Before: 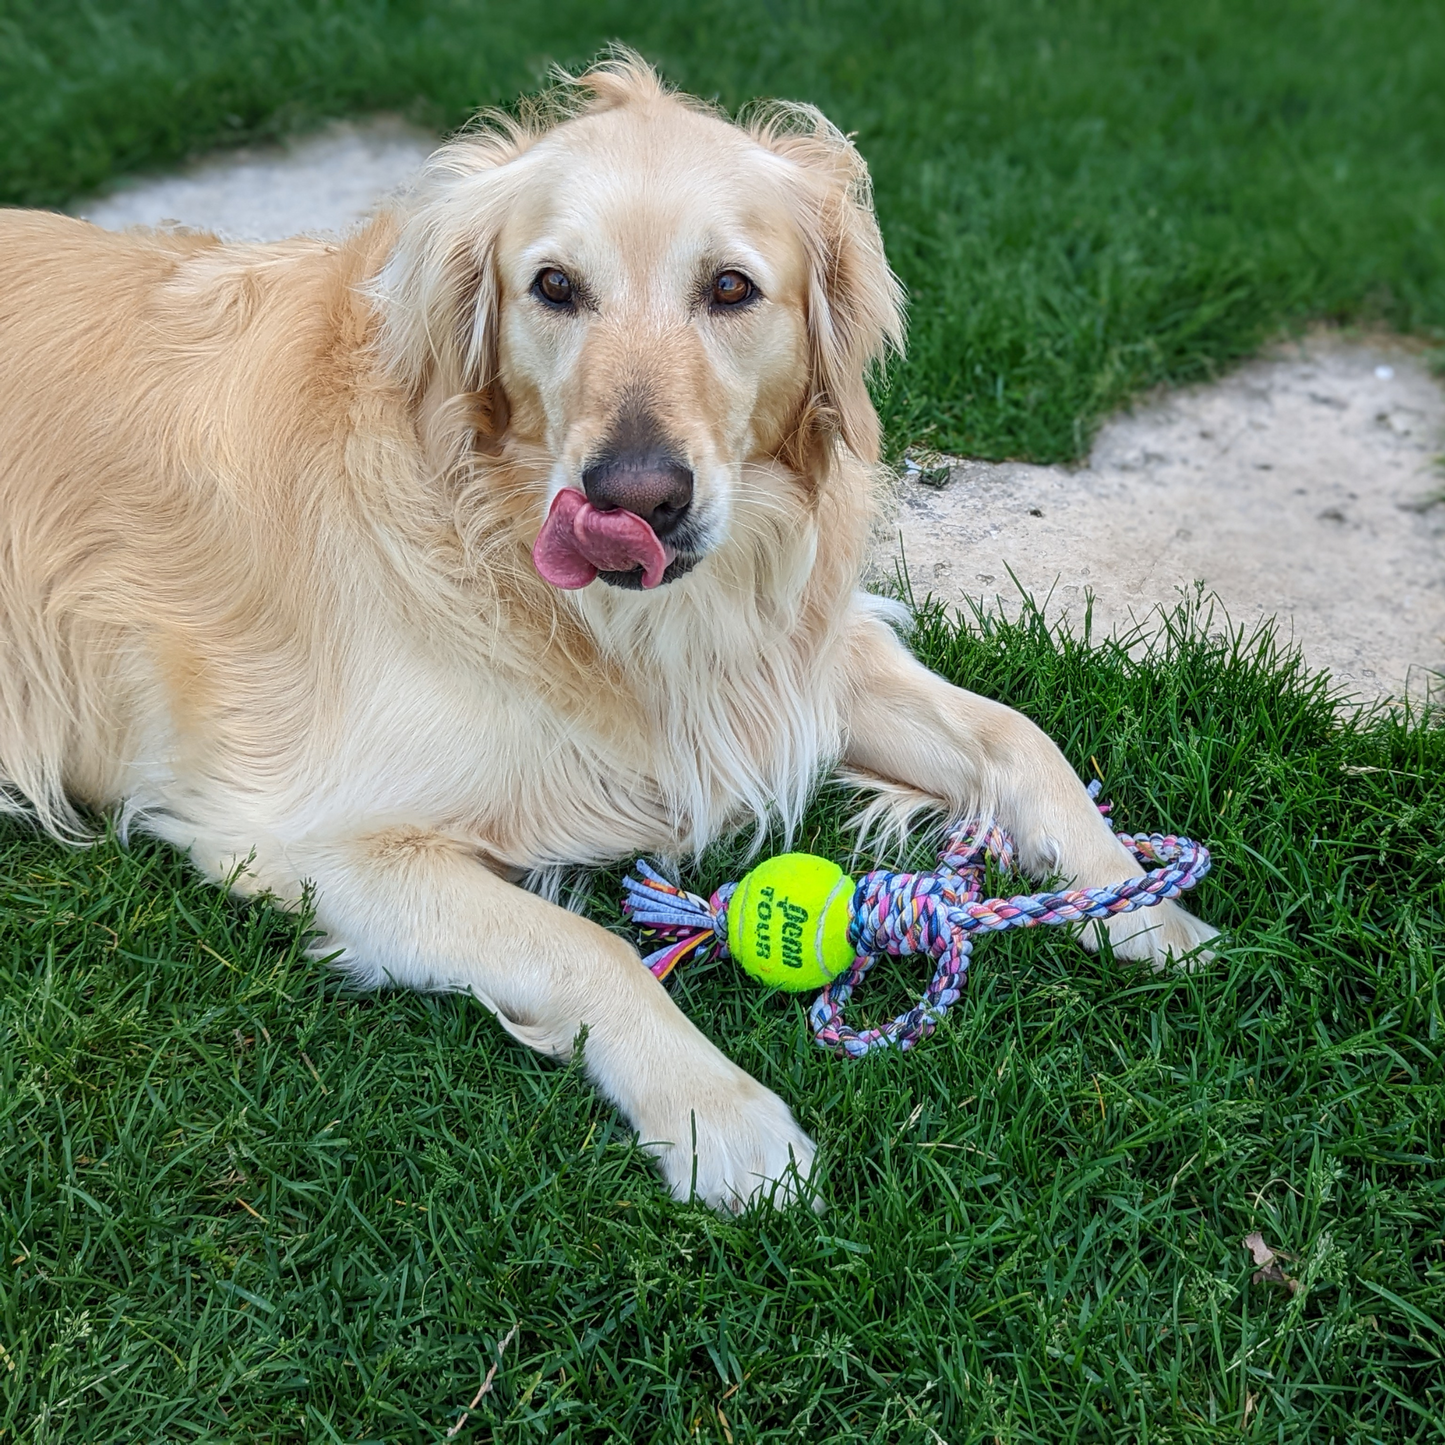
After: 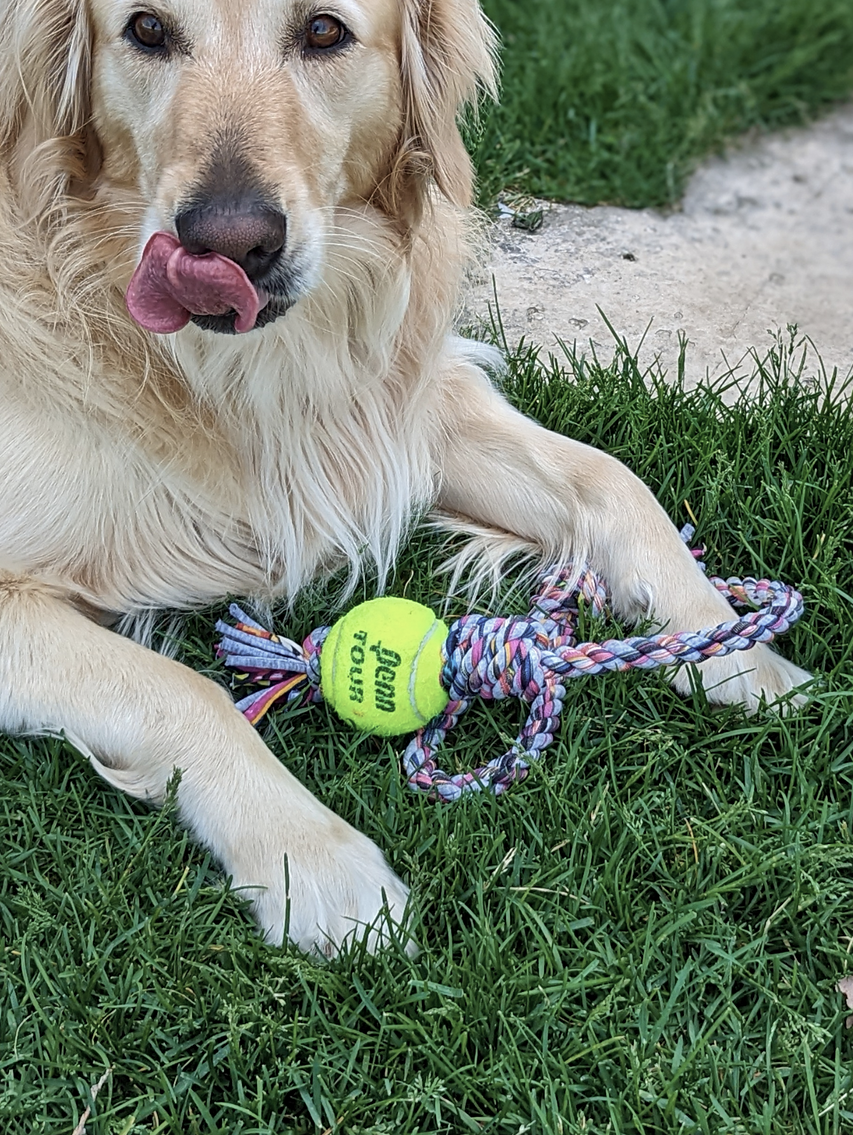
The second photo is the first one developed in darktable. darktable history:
shadows and highlights: radius 134.23, soften with gaussian
color correction: highlights b* -0.014, saturation 0.621
sharpen: amount 0.206
velvia: on, module defaults
crop and rotate: left 28.231%, top 17.751%, right 12.73%, bottom 3.694%
